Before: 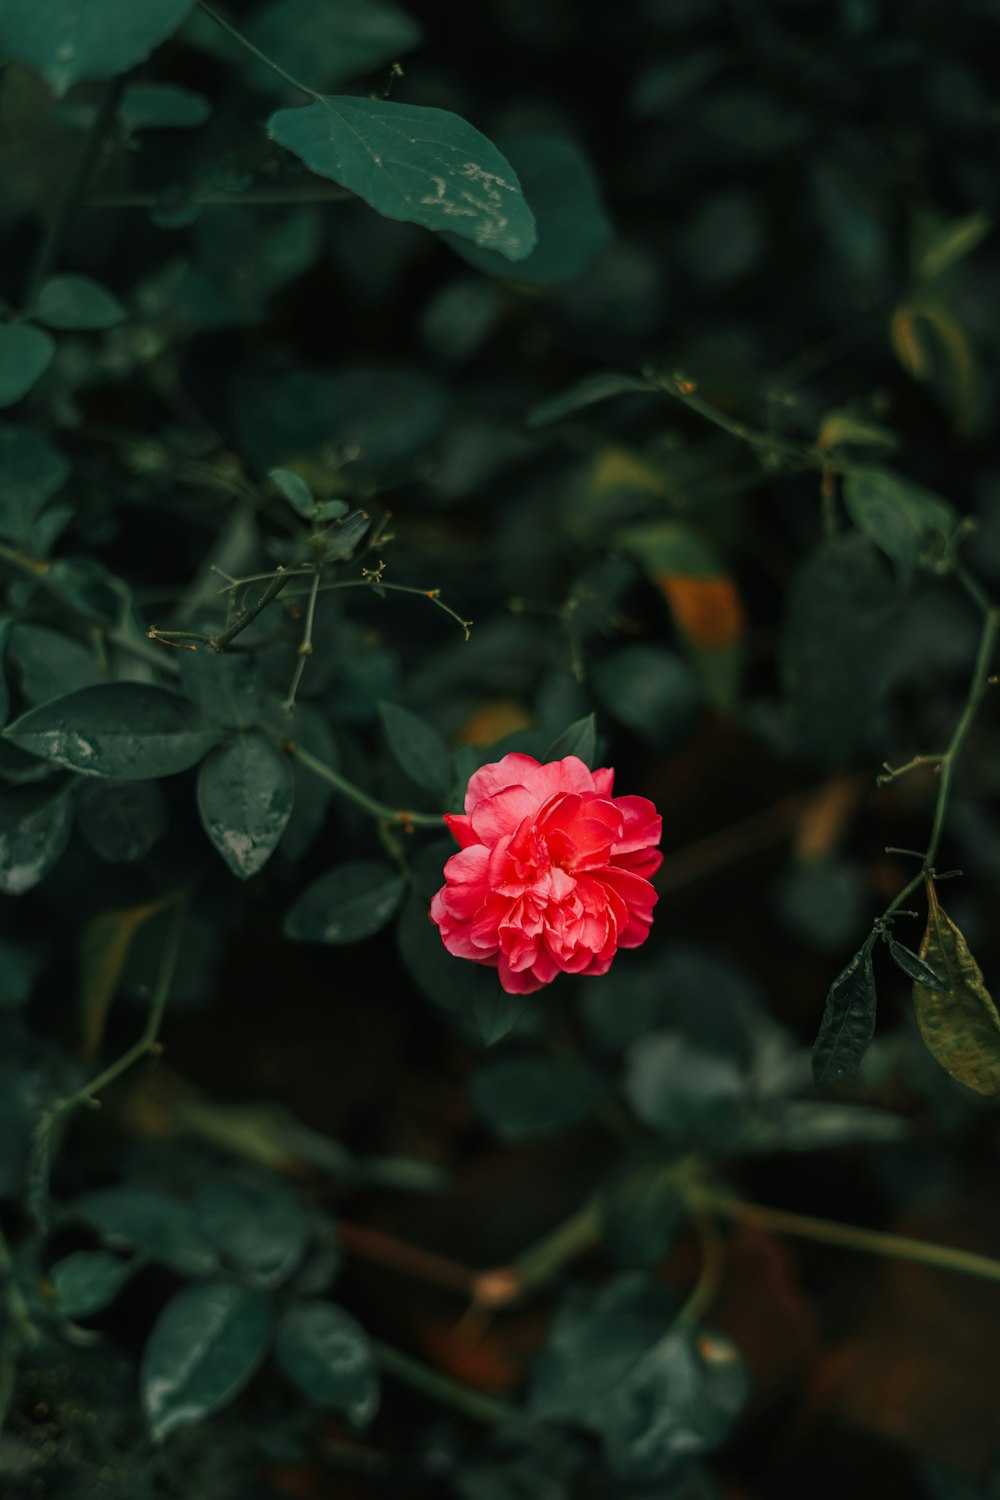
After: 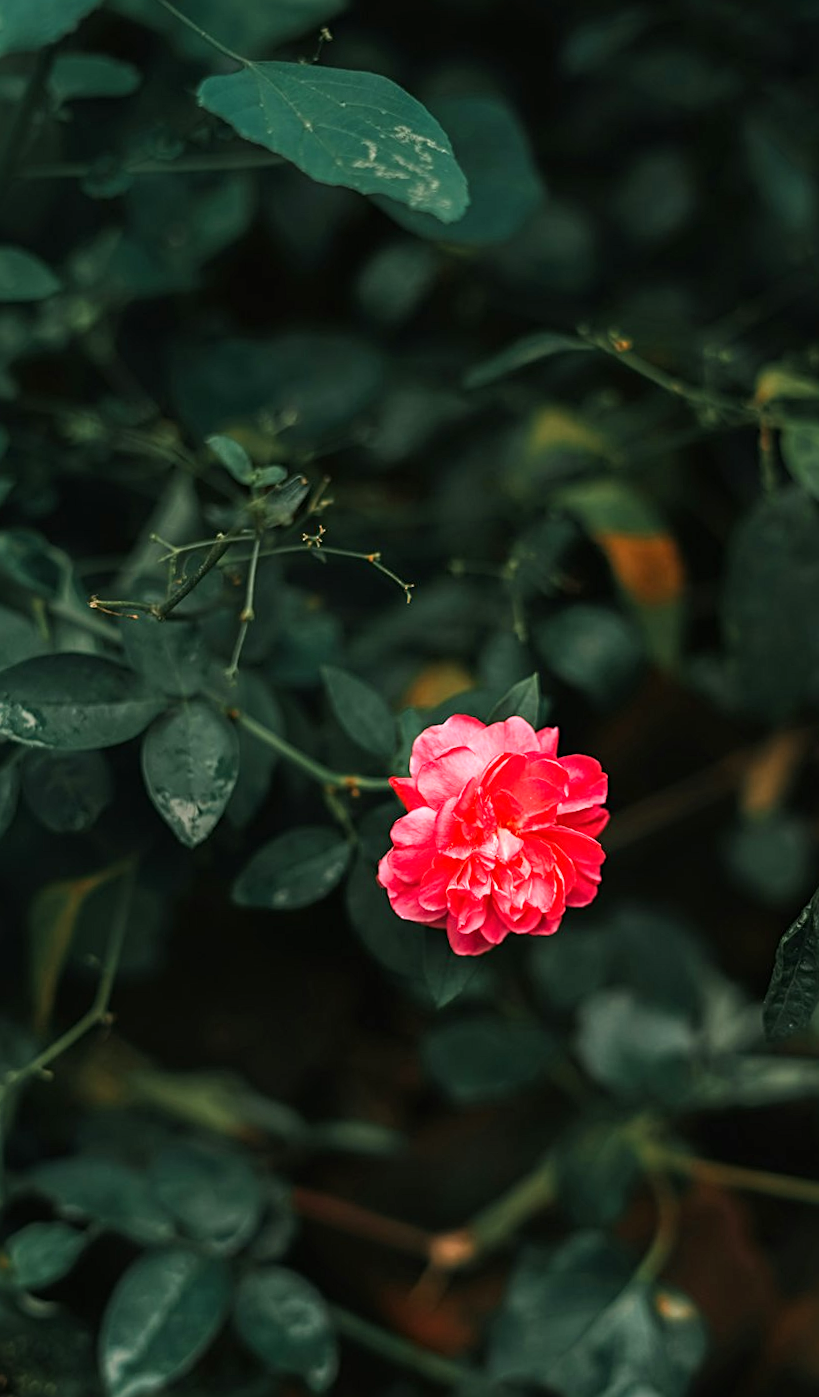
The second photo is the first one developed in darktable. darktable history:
crop and rotate: angle 1.3°, left 4.127%, top 0.994%, right 11.125%, bottom 2.695%
exposure: exposure 0.668 EV, compensate highlight preservation false
tone equalizer: -8 EV -0.432 EV, -7 EV -0.372 EV, -6 EV -0.335 EV, -5 EV -0.183 EV, -3 EV 0.202 EV, -2 EV 0.342 EV, -1 EV 0.402 EV, +0 EV 0.409 EV
sharpen: radius 2.219, amount 0.381, threshold 0.033
